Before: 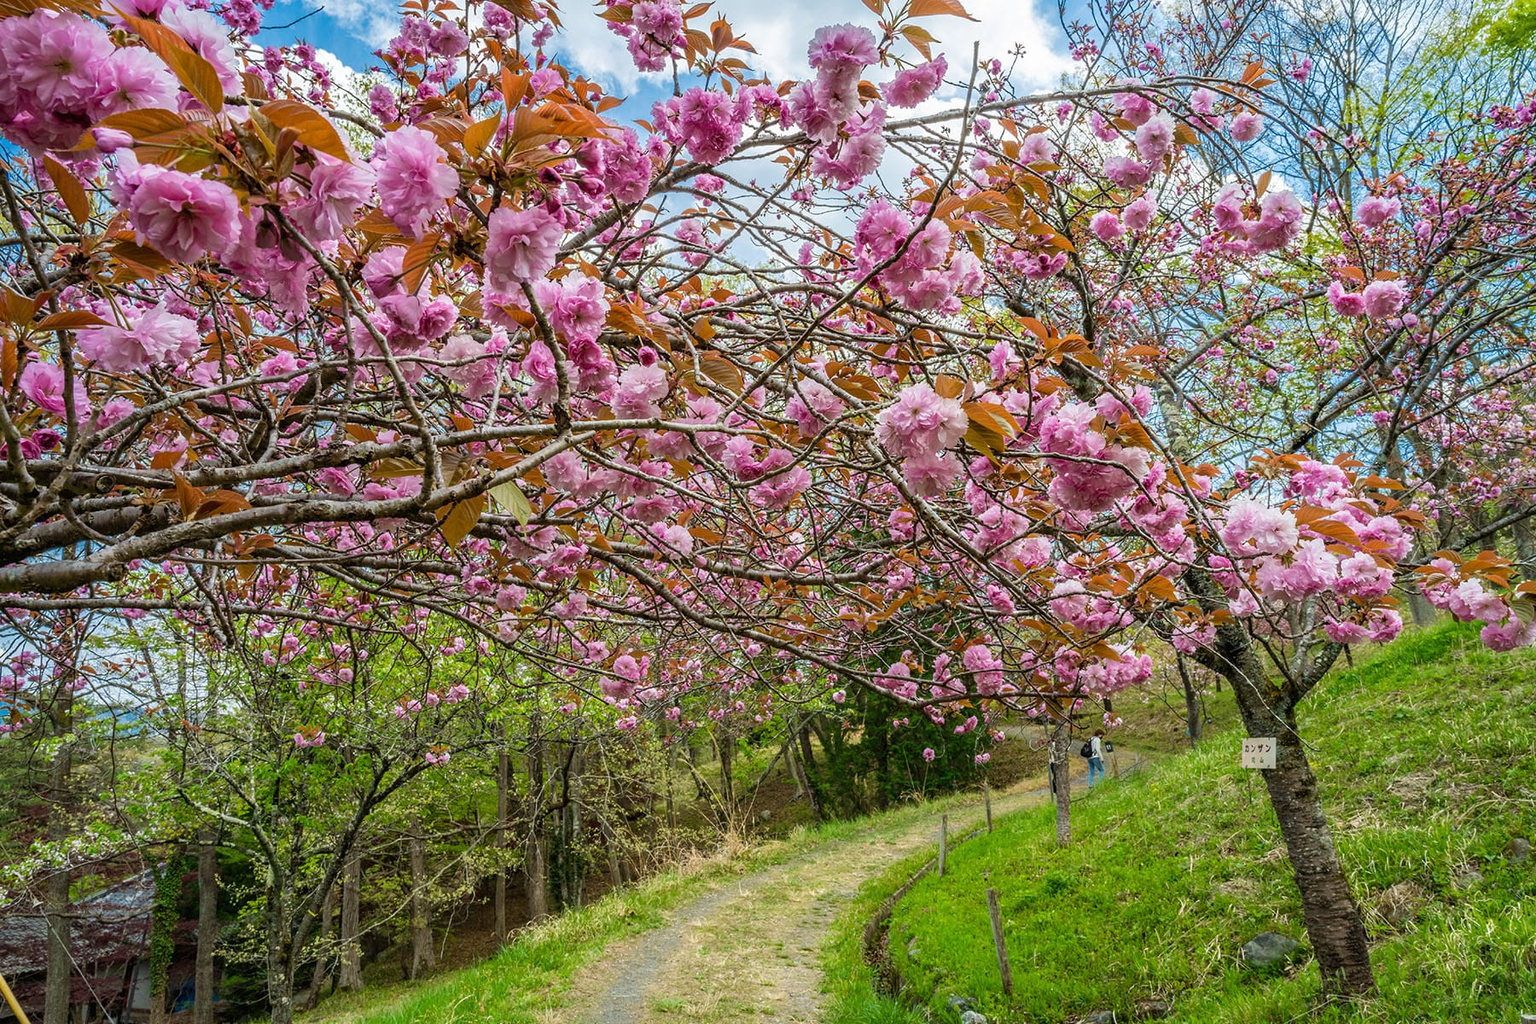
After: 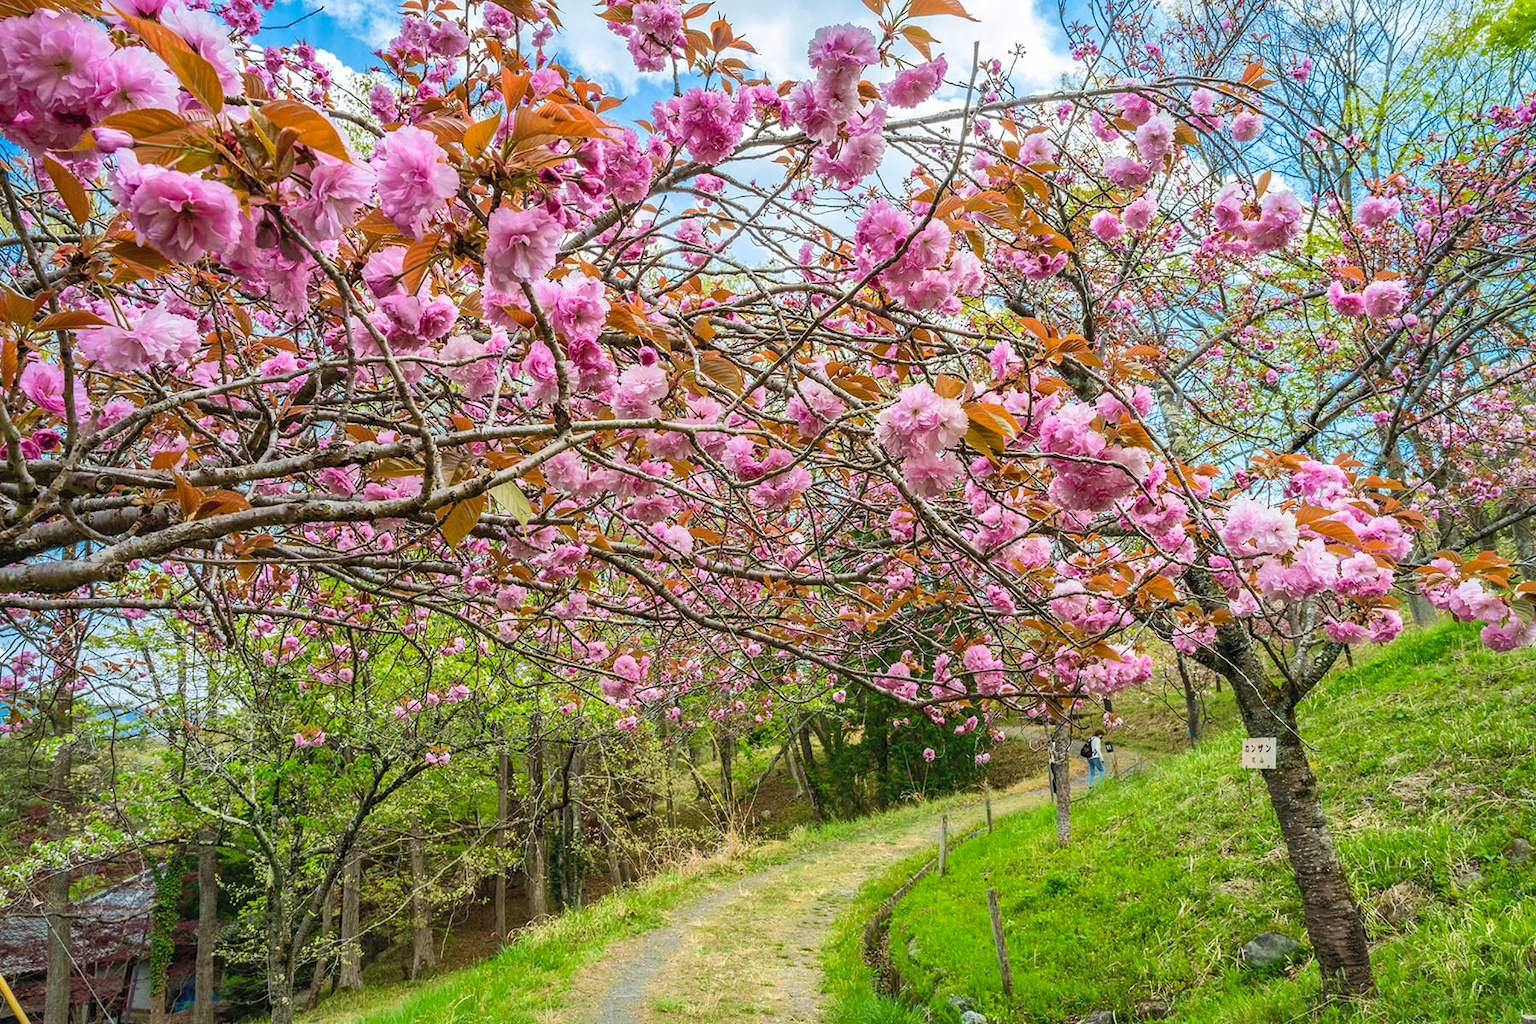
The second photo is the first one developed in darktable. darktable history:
shadows and highlights: on, module defaults
contrast brightness saturation: contrast 0.2, brightness 0.15, saturation 0.14
